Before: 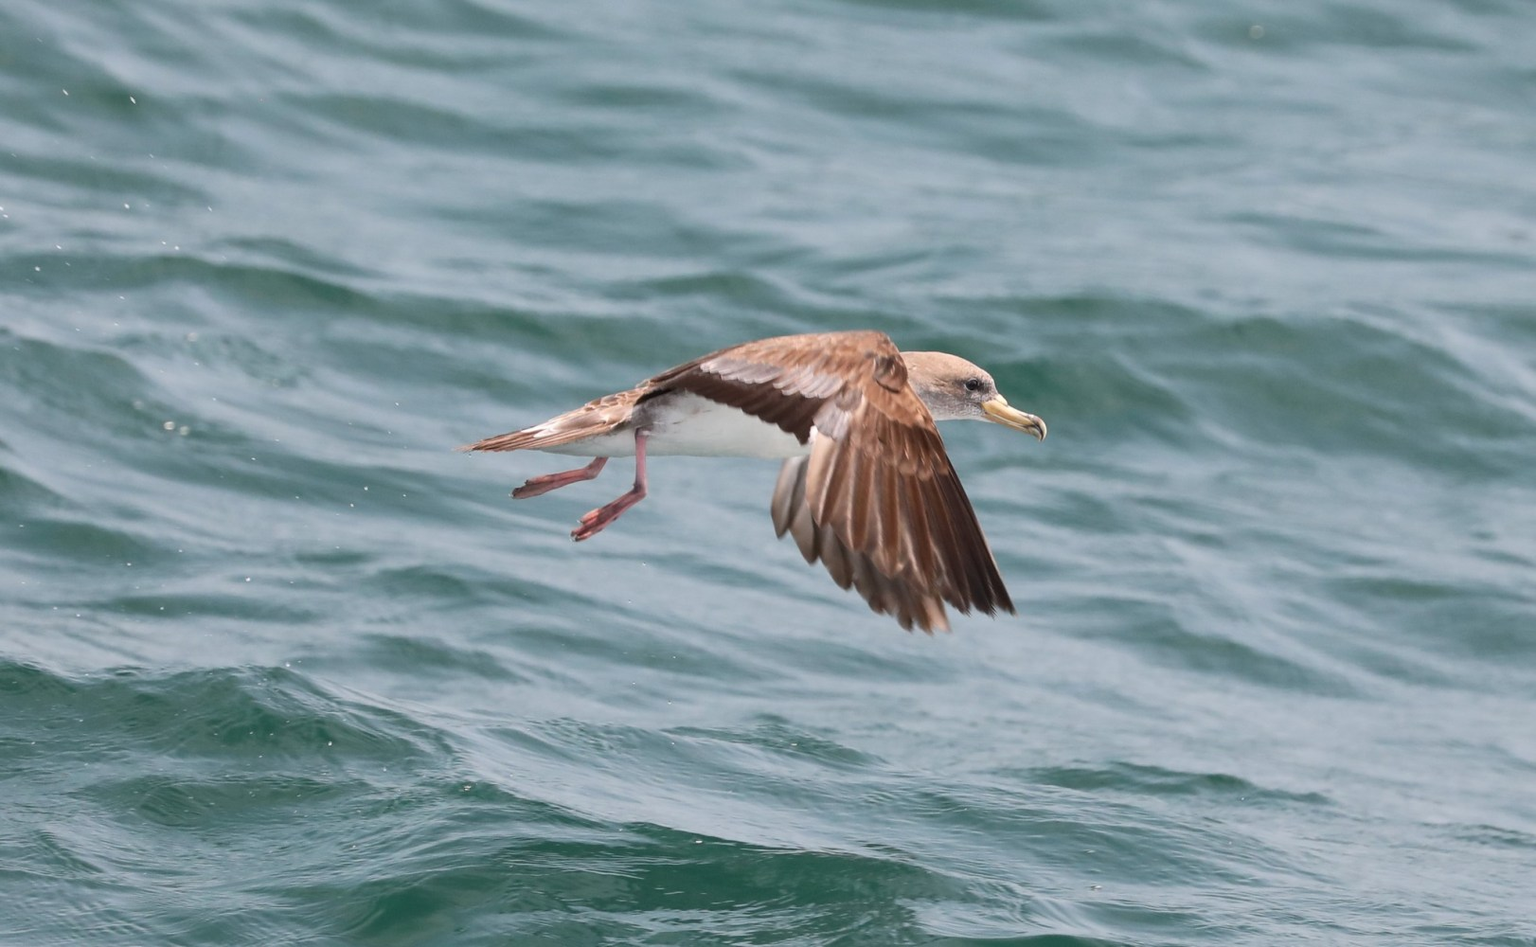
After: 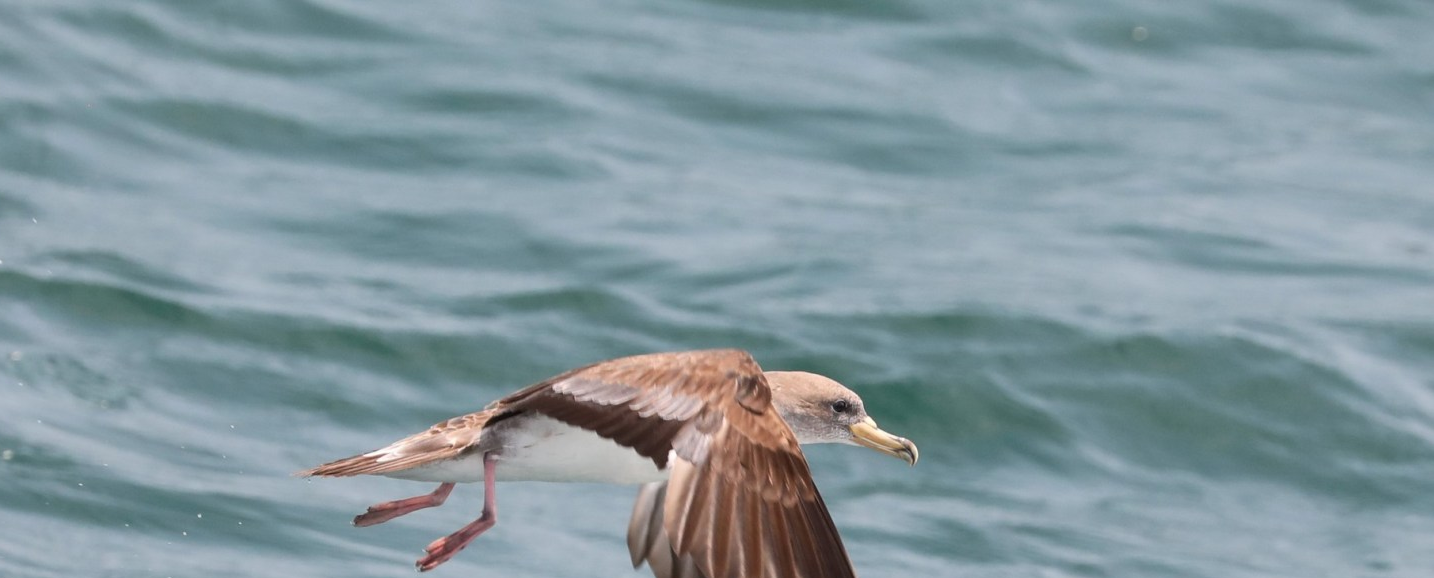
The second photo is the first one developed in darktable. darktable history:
crop and rotate: left 11.579%, bottom 42.12%
